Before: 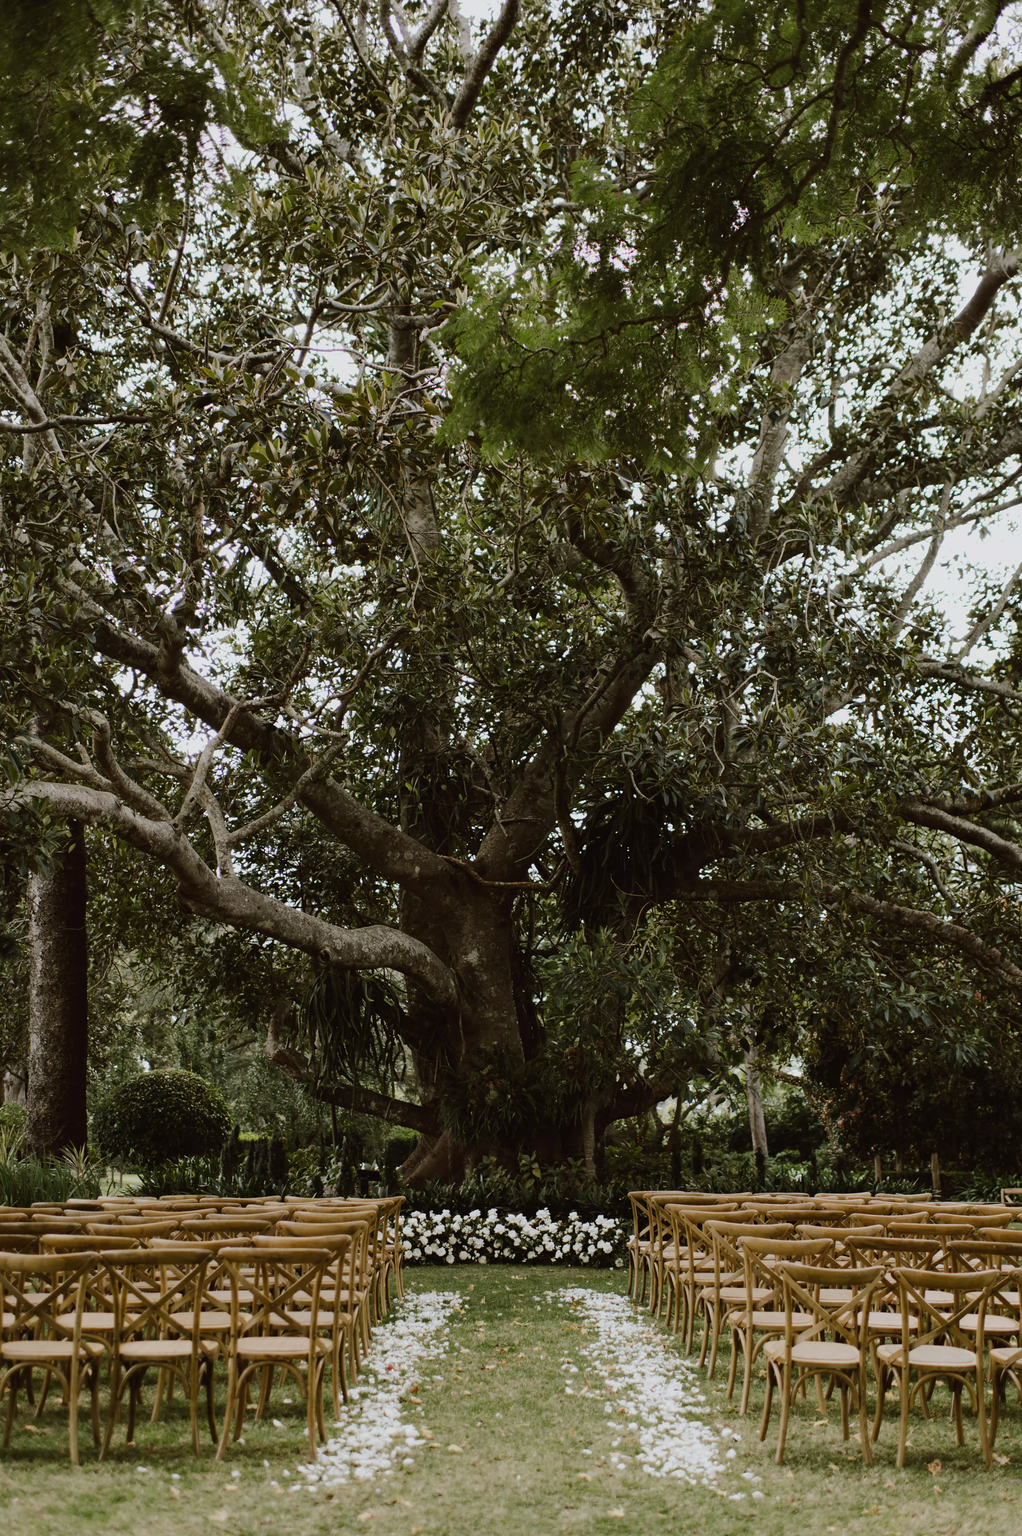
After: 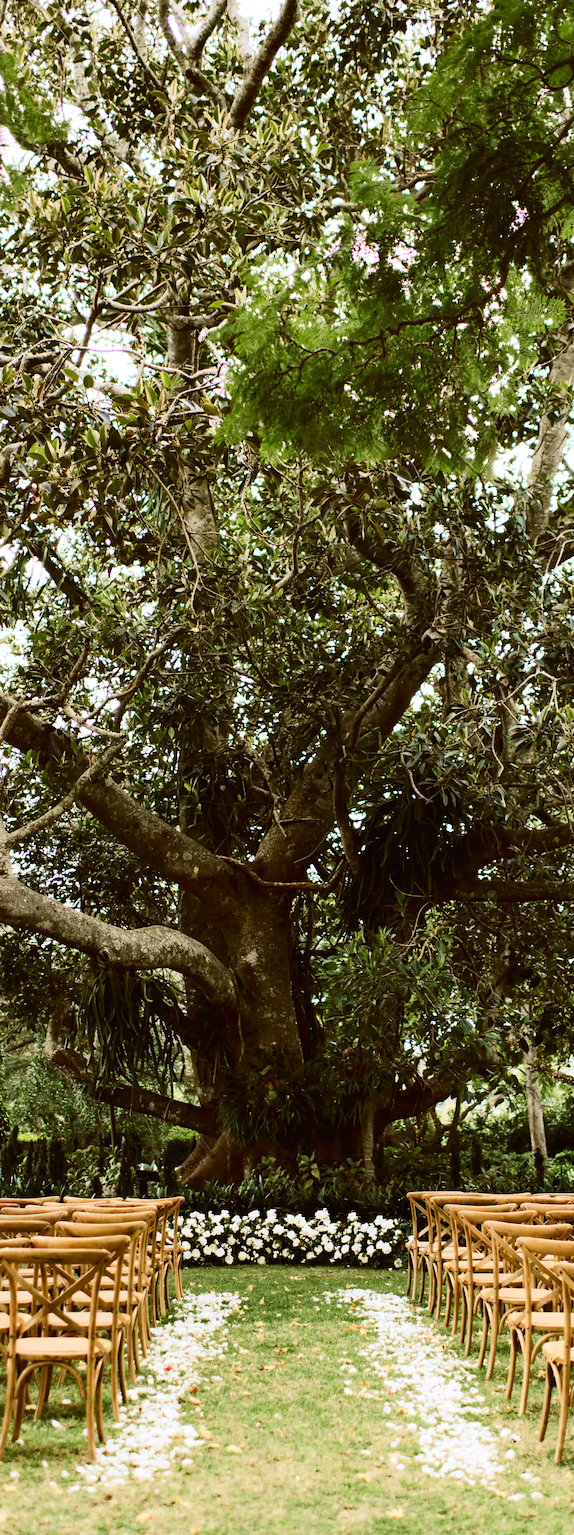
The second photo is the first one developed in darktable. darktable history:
crop: left 21.674%, right 22.086%
tone curve: curves: ch0 [(0, 0) (0.131, 0.116) (0.316, 0.345) (0.501, 0.584) (0.629, 0.732) (0.812, 0.888) (1, 0.974)]; ch1 [(0, 0) (0.366, 0.367) (0.475, 0.453) (0.494, 0.497) (0.504, 0.503) (0.553, 0.584) (1, 1)]; ch2 [(0, 0) (0.333, 0.346) (0.375, 0.375) (0.424, 0.43) (0.476, 0.492) (0.502, 0.501) (0.533, 0.556) (0.566, 0.599) (0.614, 0.653) (1, 1)], color space Lab, independent channels, preserve colors none
exposure: black level correction 0.001, exposure 0.675 EV, compensate highlight preservation false
